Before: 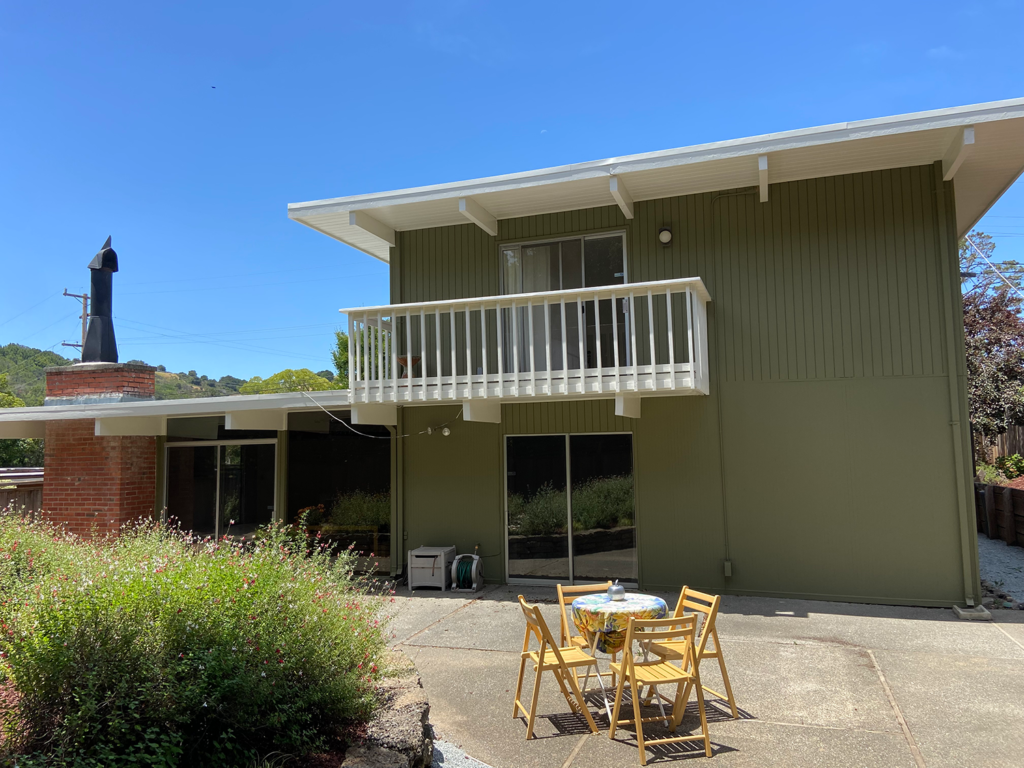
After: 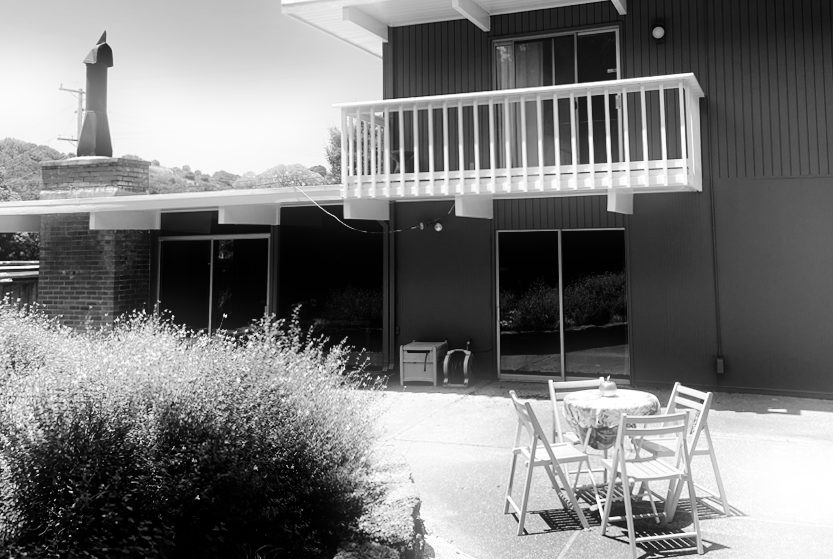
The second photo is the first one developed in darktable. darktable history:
tone equalizer: -8 EV -0.417 EV, -7 EV -0.389 EV, -6 EV -0.333 EV, -5 EV -0.222 EV, -3 EV 0.222 EV, -2 EV 0.333 EV, -1 EV 0.389 EV, +0 EV 0.417 EV, edges refinement/feathering 500, mask exposure compensation -1.57 EV, preserve details no
white balance: emerald 1
tone curve: curves: ch0 [(0, 0) (0.003, 0) (0.011, 0.002) (0.025, 0.004) (0.044, 0.007) (0.069, 0.015) (0.1, 0.025) (0.136, 0.04) (0.177, 0.09) (0.224, 0.152) (0.277, 0.239) (0.335, 0.335) (0.399, 0.43) (0.468, 0.524) (0.543, 0.621) (0.623, 0.712) (0.709, 0.792) (0.801, 0.871) (0.898, 0.951) (1, 1)], preserve colors none
rotate and perspective: rotation 0.192°, lens shift (horizontal) -0.015, crop left 0.005, crop right 0.996, crop top 0.006, crop bottom 0.99
crop: top 26.531%, right 17.959%
color balance rgb: linear chroma grading › global chroma 15%, perceptual saturation grading › global saturation 30%
monochrome: size 3.1
bloom: size 5%, threshold 95%, strength 15%
